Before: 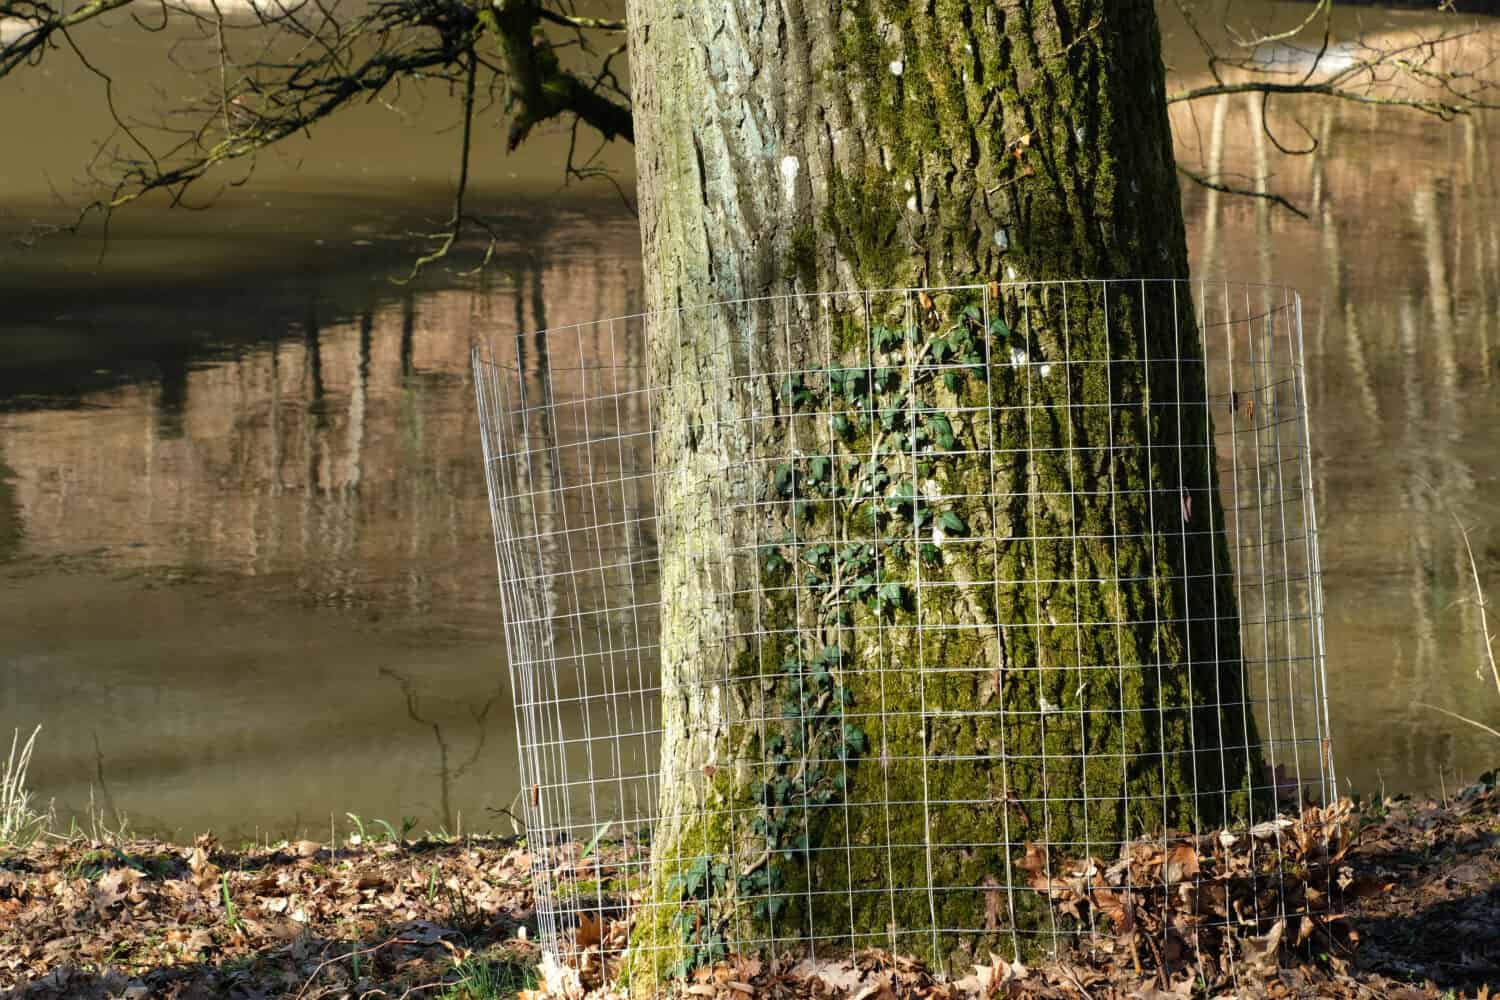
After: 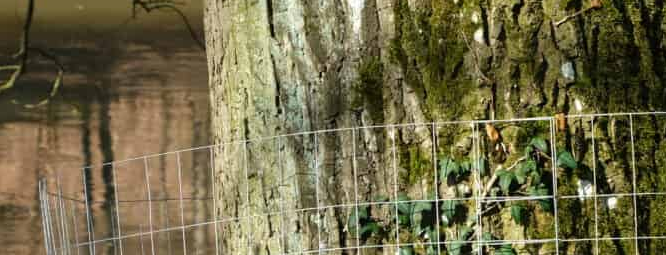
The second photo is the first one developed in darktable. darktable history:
crop: left 28.913%, top 16.862%, right 26.658%, bottom 57.578%
